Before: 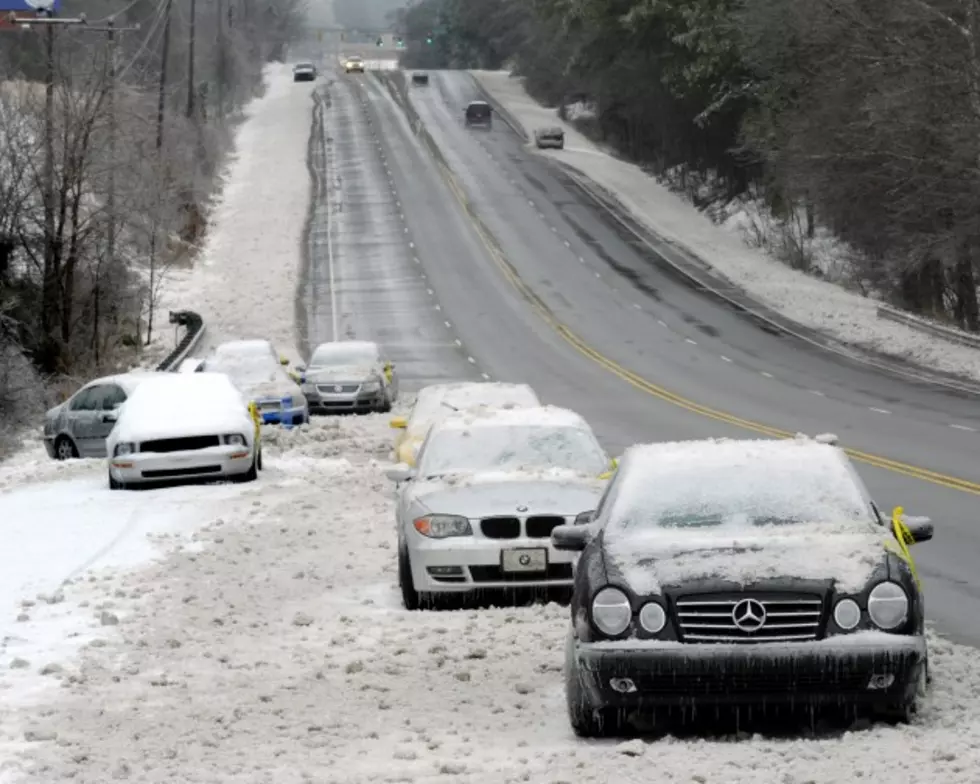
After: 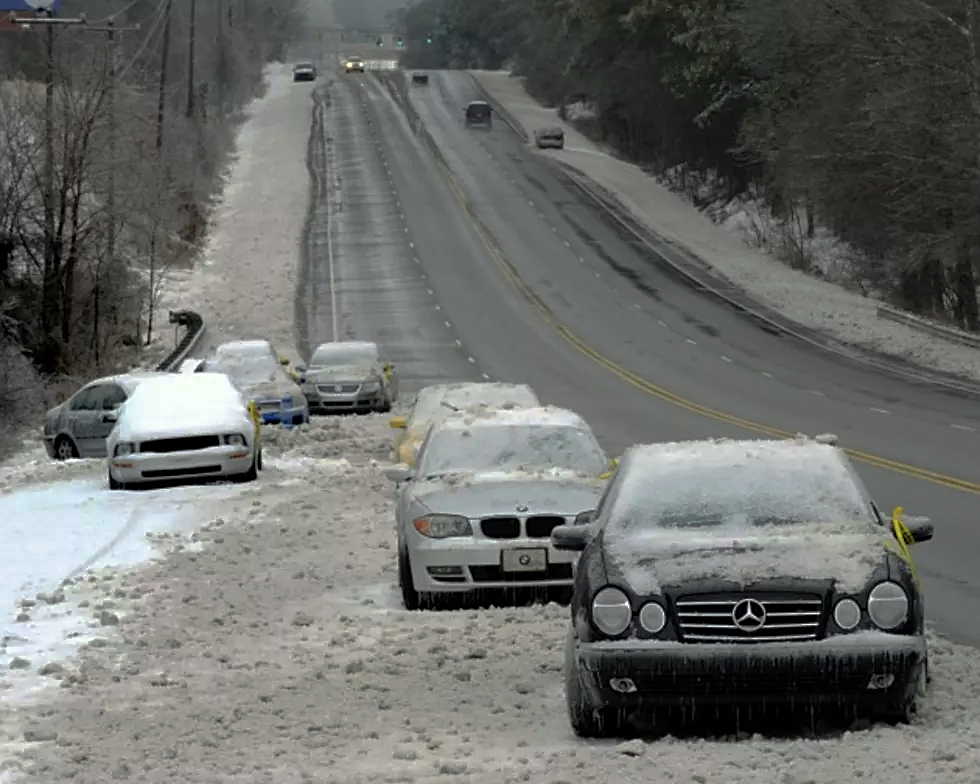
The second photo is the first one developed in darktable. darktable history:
sharpen: on, module defaults
base curve: curves: ch0 [(0, 0) (0.826, 0.587) (1, 1)], preserve colors none
color correction: highlights a* -2.6, highlights b* 2.53
